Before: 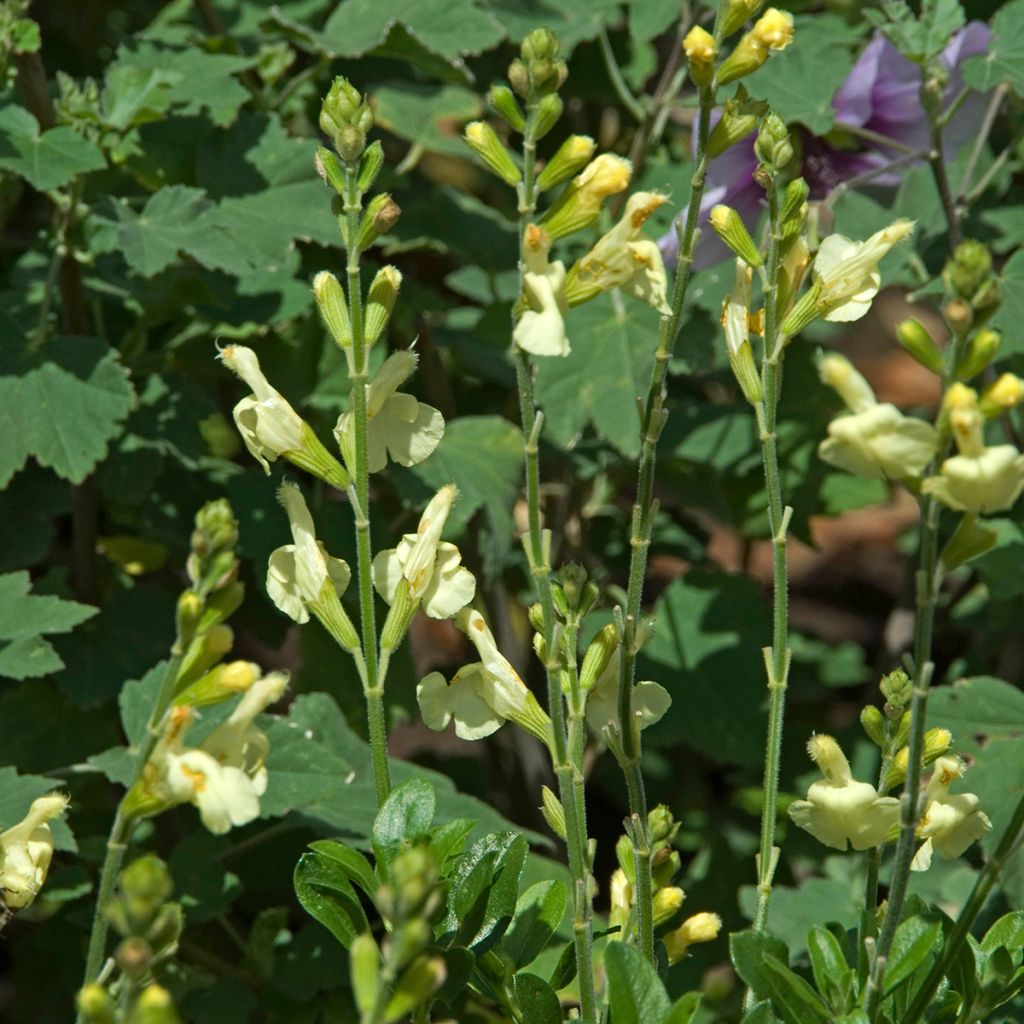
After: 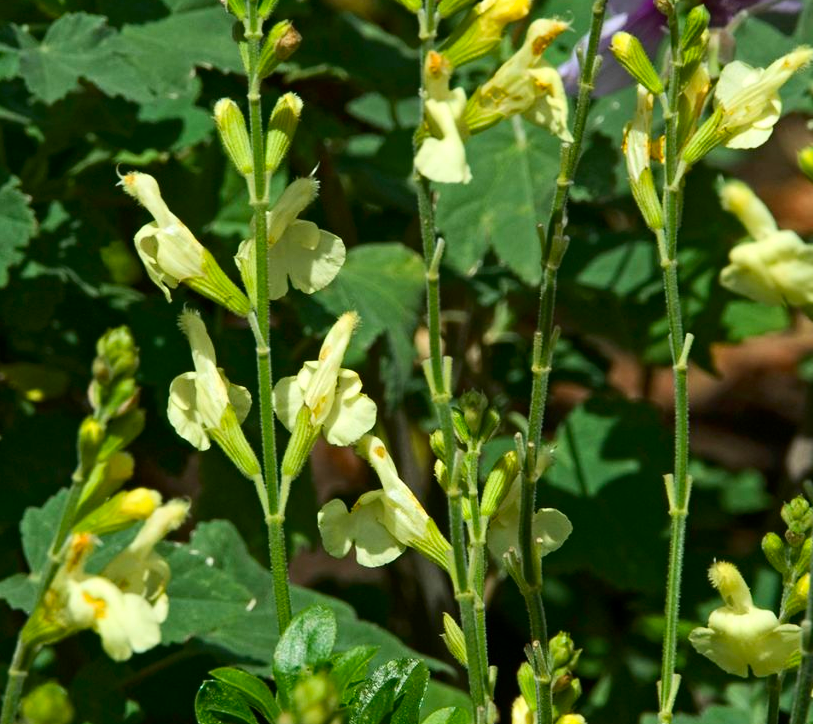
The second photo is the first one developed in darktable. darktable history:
contrast brightness saturation: contrast 0.18, saturation 0.3
crop: left 9.712%, top 16.928%, right 10.845%, bottom 12.332%
tone equalizer: on, module defaults
exposure: black level correction 0.001, compensate highlight preservation false
